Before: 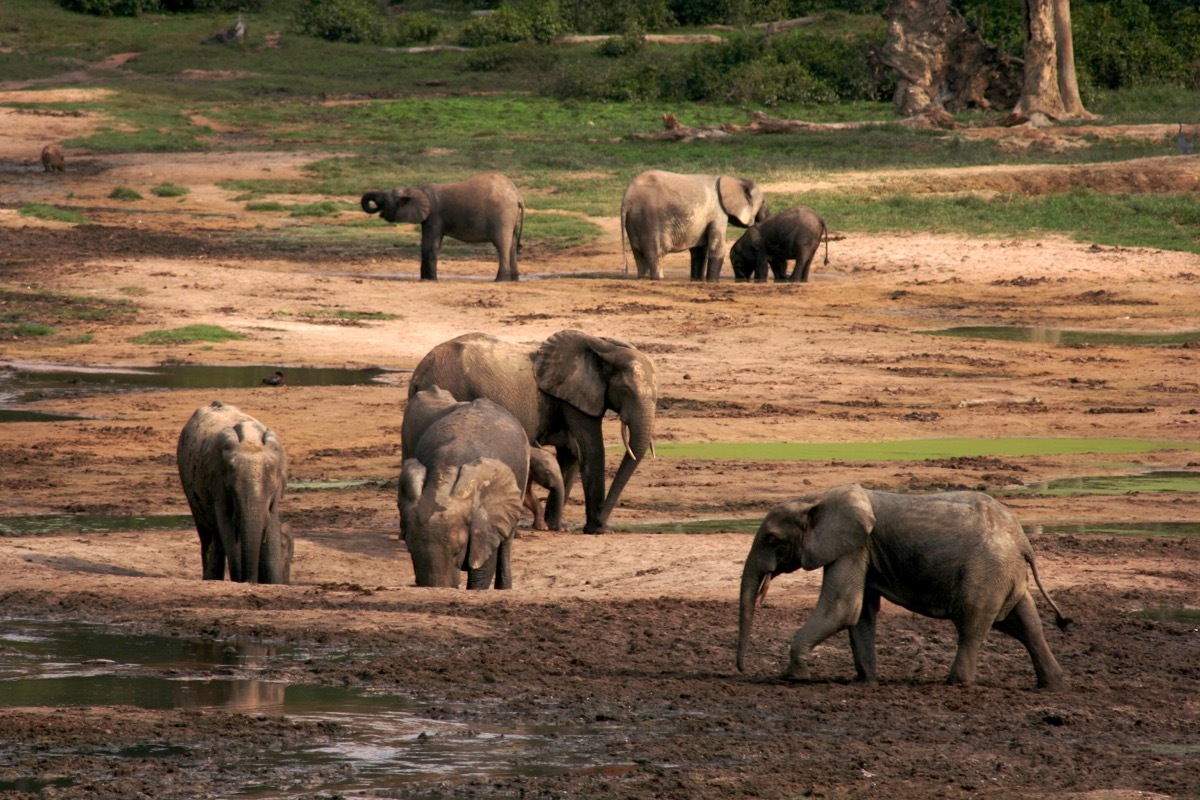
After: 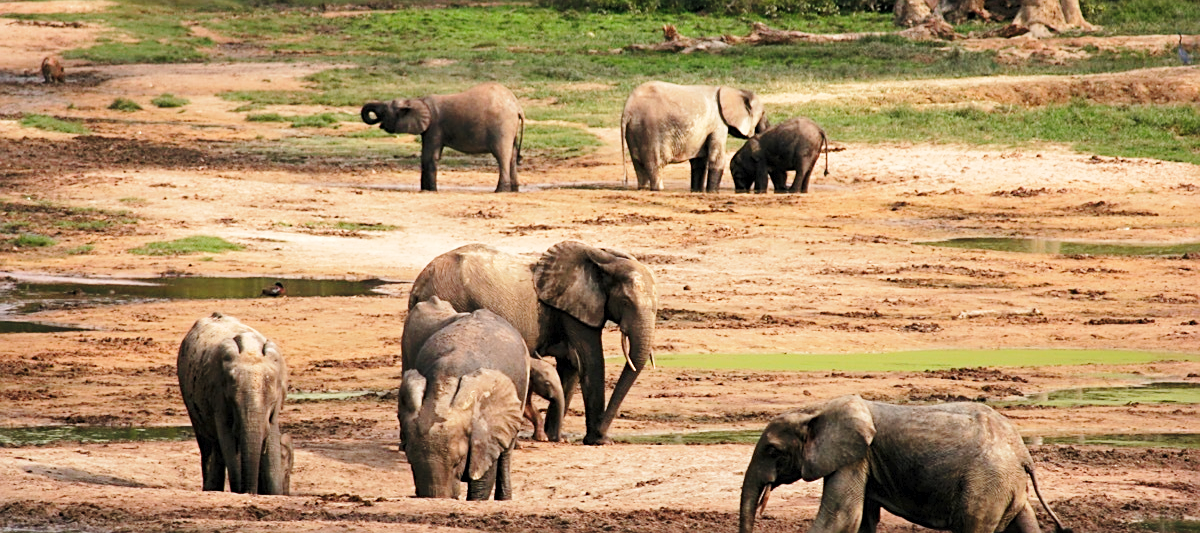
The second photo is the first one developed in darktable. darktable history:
sharpen: on, module defaults
tone curve: curves: ch0 [(0, 0) (0.003, 0.018) (0.011, 0.024) (0.025, 0.038) (0.044, 0.067) (0.069, 0.098) (0.1, 0.13) (0.136, 0.165) (0.177, 0.205) (0.224, 0.249) (0.277, 0.304) (0.335, 0.365) (0.399, 0.432) (0.468, 0.505) (0.543, 0.579) (0.623, 0.652) (0.709, 0.725) (0.801, 0.802) (0.898, 0.876) (1, 1)], color space Lab, independent channels, preserve colors none
base curve: curves: ch0 [(0, 0) (0.028, 0.03) (0.121, 0.232) (0.46, 0.748) (0.859, 0.968) (1, 1)], preserve colors none
crop: top 11.147%, bottom 22.217%
